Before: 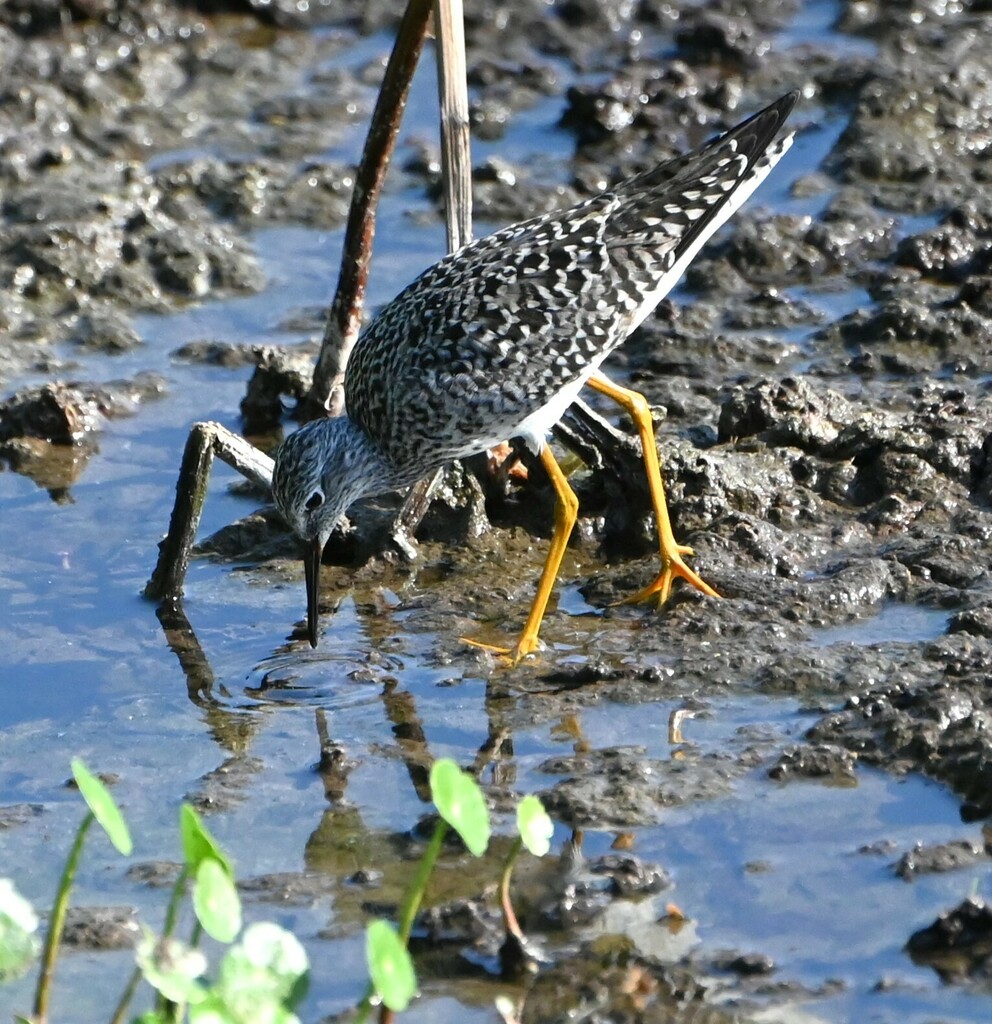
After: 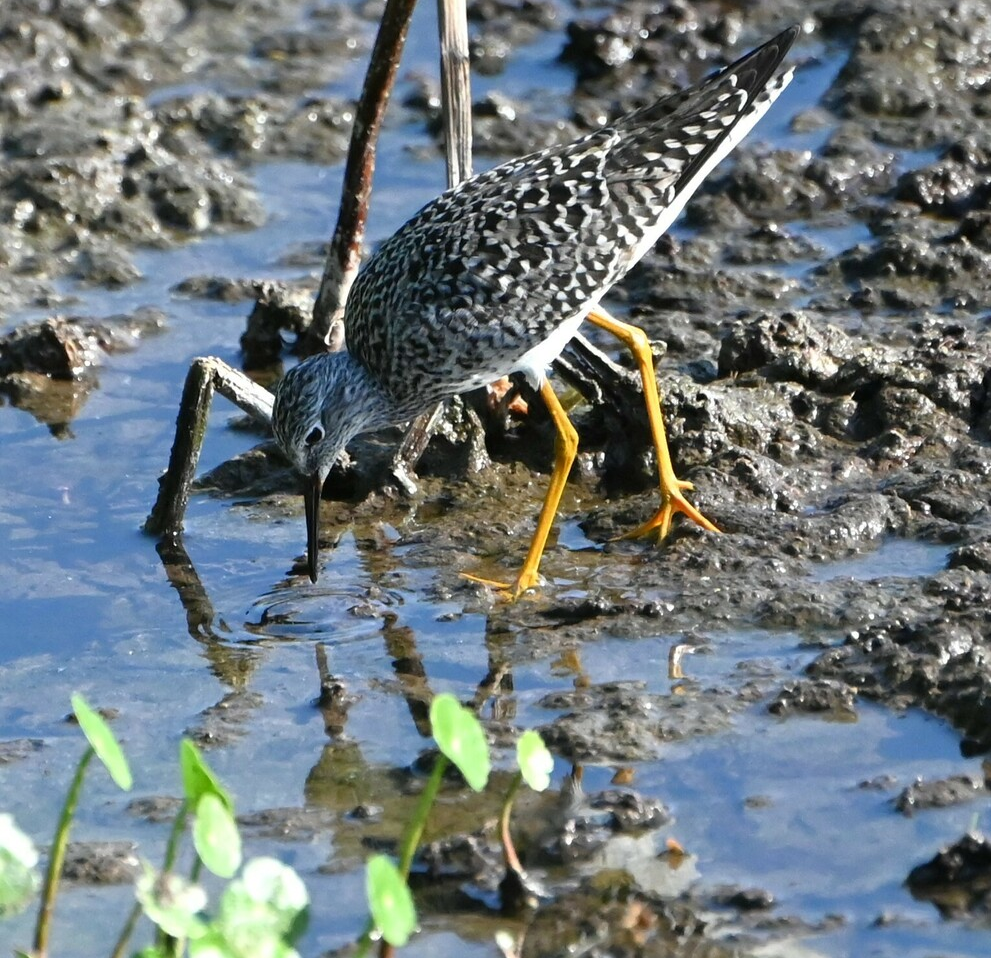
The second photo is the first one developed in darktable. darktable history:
crop and rotate: top 6.441%
